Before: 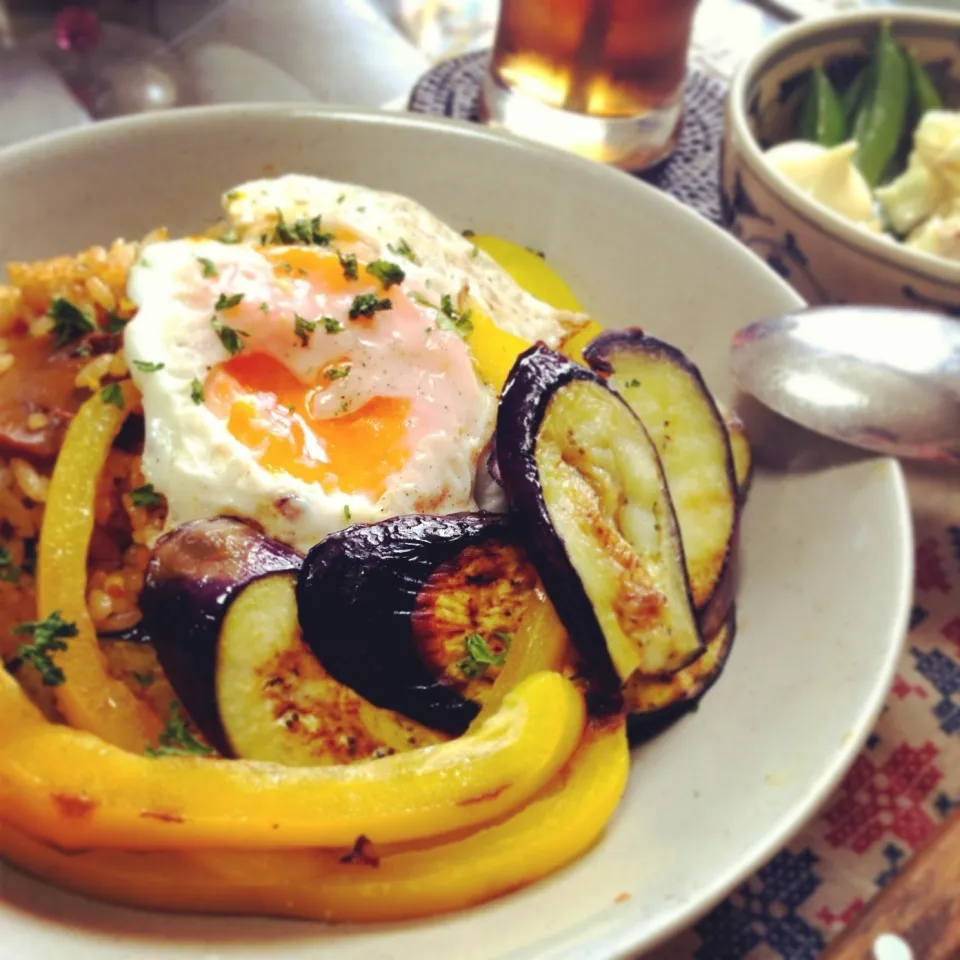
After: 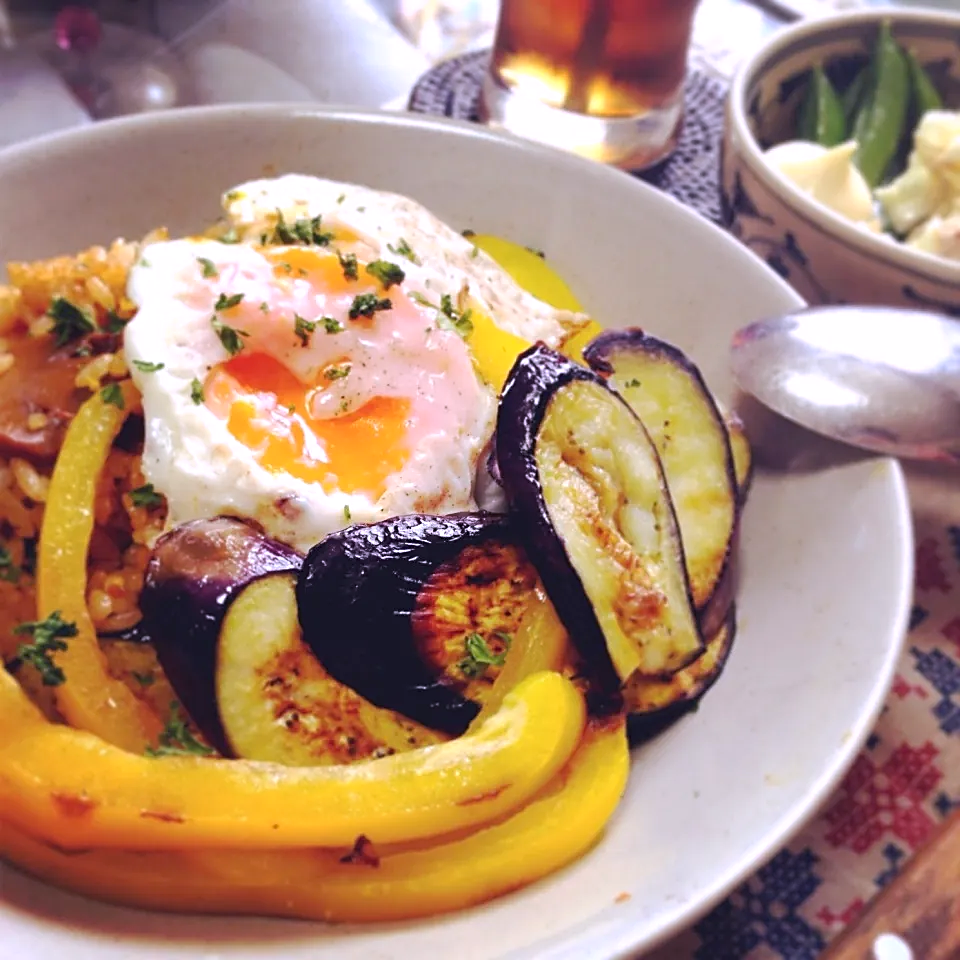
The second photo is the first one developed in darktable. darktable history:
white balance: red 1.042, blue 1.17
sharpen: on, module defaults
